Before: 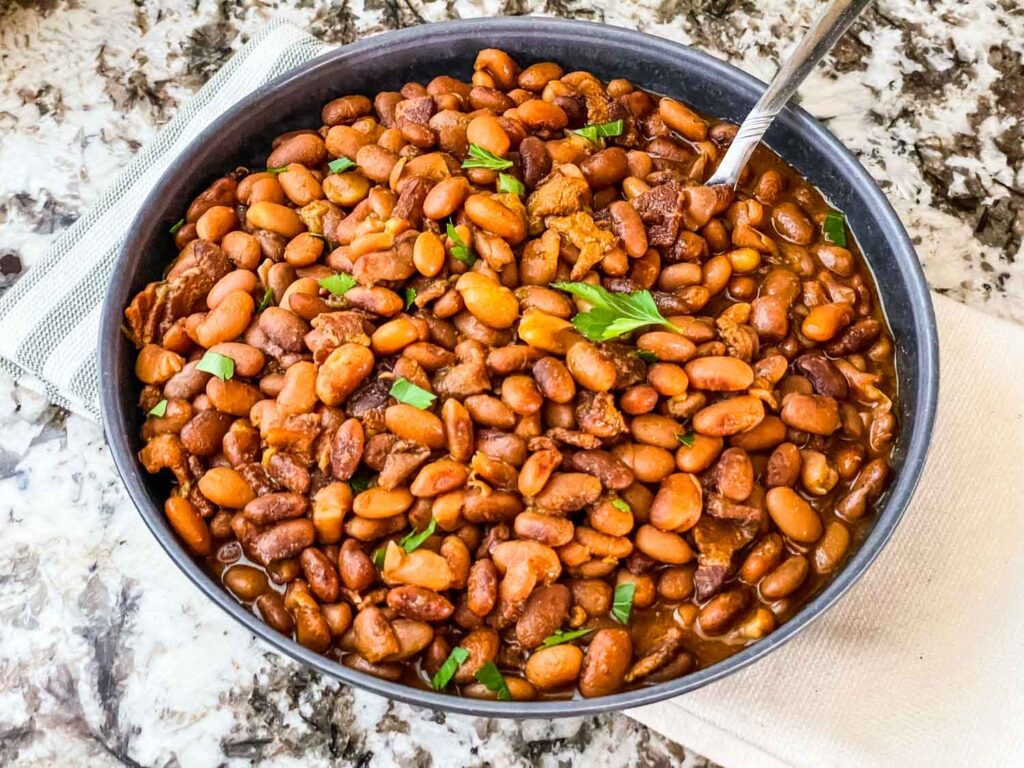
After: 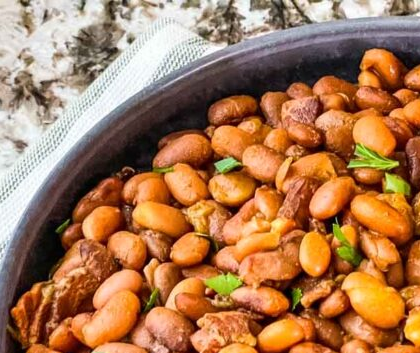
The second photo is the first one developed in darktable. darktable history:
tone equalizer: on, module defaults
crop and rotate: left 11.154%, top 0.055%, right 47.744%, bottom 53.906%
